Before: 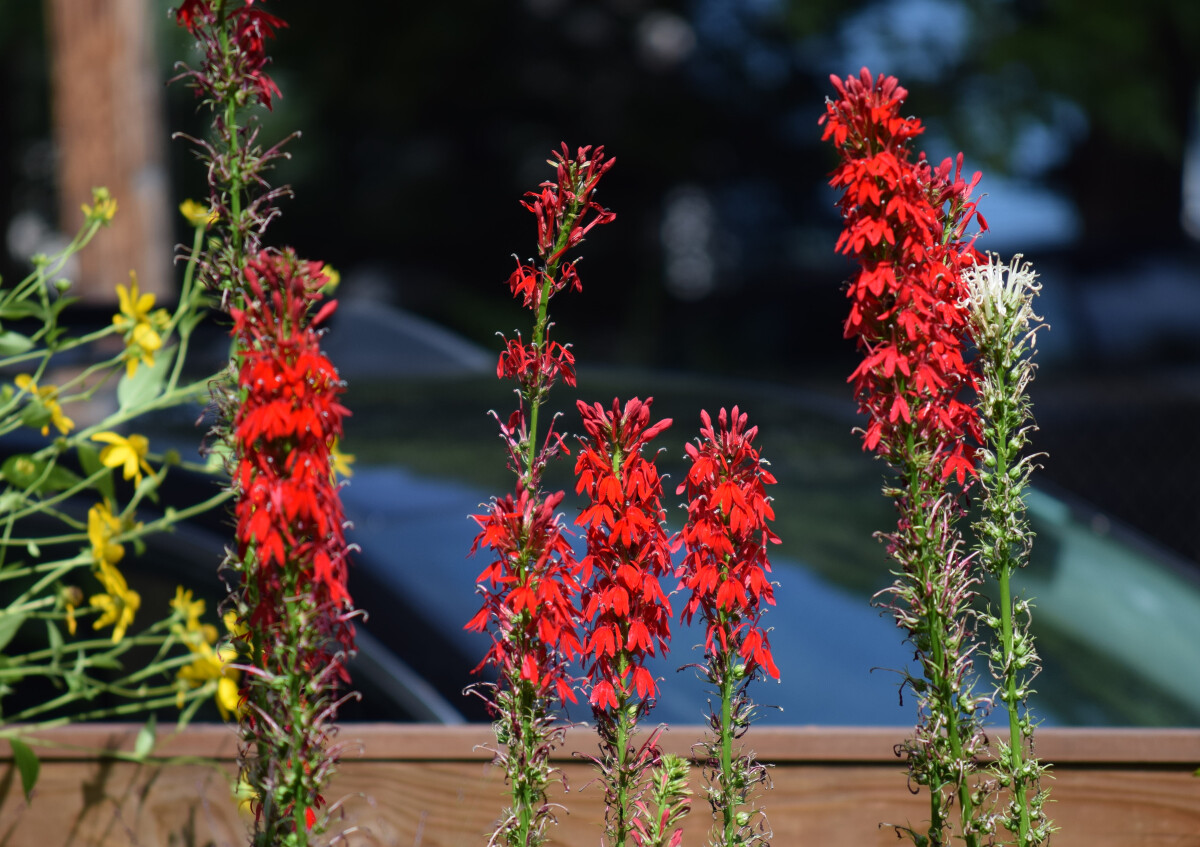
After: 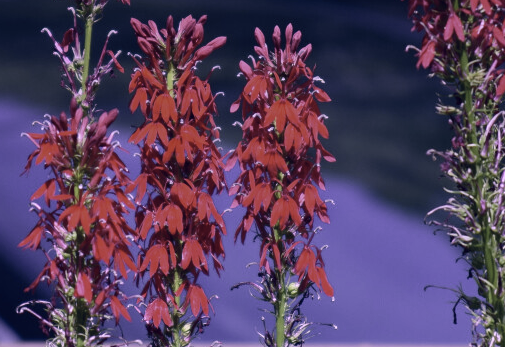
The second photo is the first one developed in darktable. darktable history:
crop: left 37.221%, top 45.169%, right 20.63%, bottom 13.777%
white balance: red 0.766, blue 1.537
shadows and highlights: shadows 35, highlights -35, soften with gaussian
contrast brightness saturation: contrast 0.11, saturation -0.17
color correction: highlights a* 19.59, highlights b* 27.49, shadows a* 3.46, shadows b* -17.28, saturation 0.73
graduated density: on, module defaults
